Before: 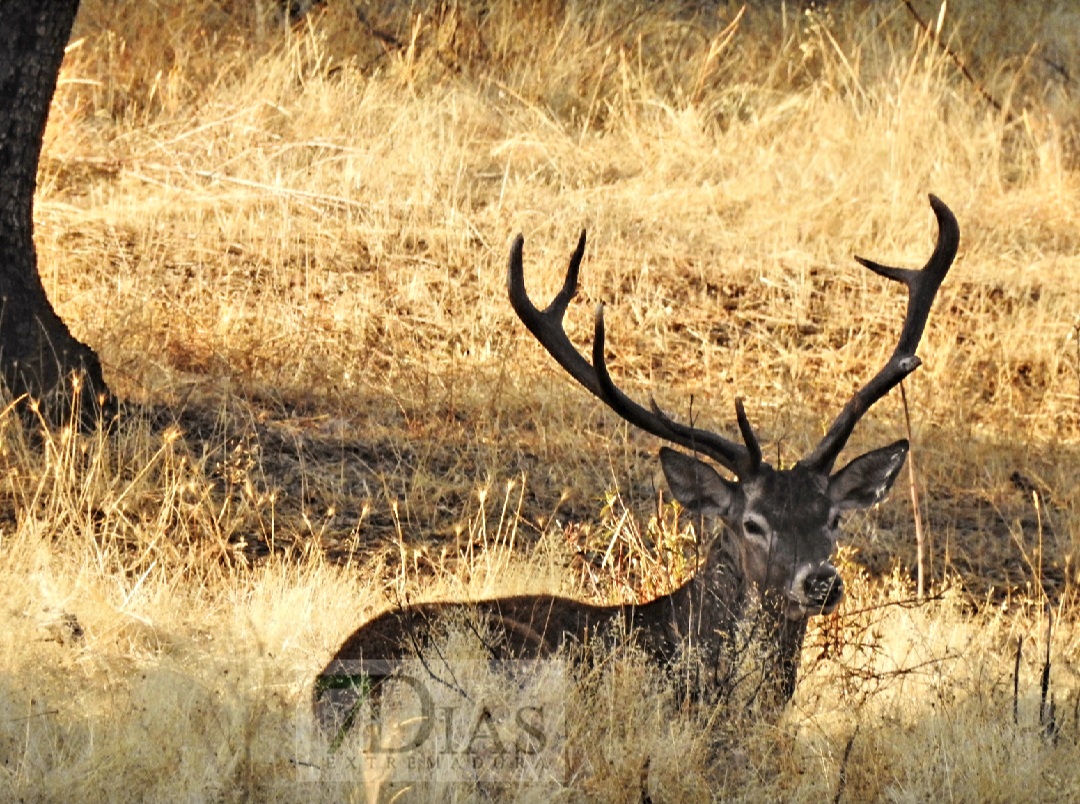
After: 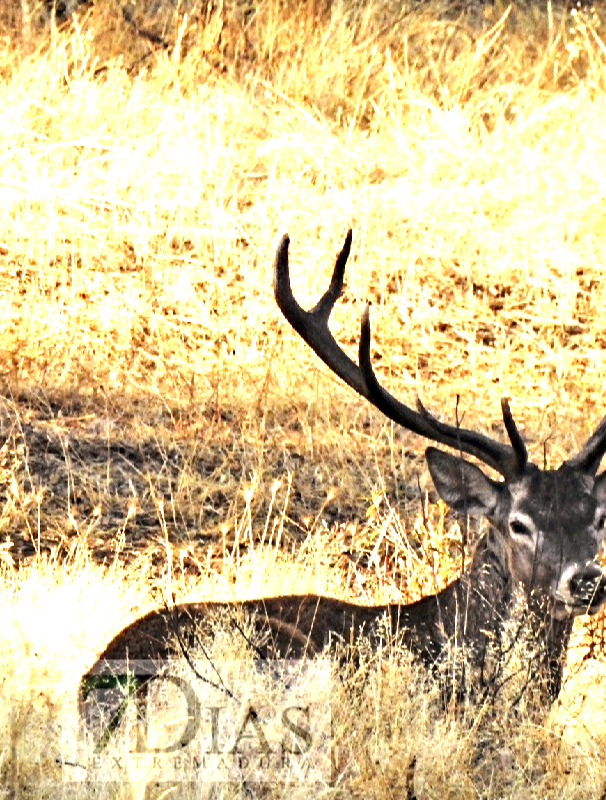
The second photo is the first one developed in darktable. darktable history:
crop: left 21.674%, right 22.086%
tone equalizer: -8 EV -0.417 EV, -7 EV -0.389 EV, -6 EV -0.333 EV, -5 EV -0.222 EV, -3 EV 0.222 EV, -2 EV 0.333 EV, -1 EV 0.389 EV, +0 EV 0.417 EV, edges refinement/feathering 500, mask exposure compensation -1.57 EV, preserve details no
haze removal: compatibility mode true, adaptive false
exposure: exposure 1 EV, compensate highlight preservation false
